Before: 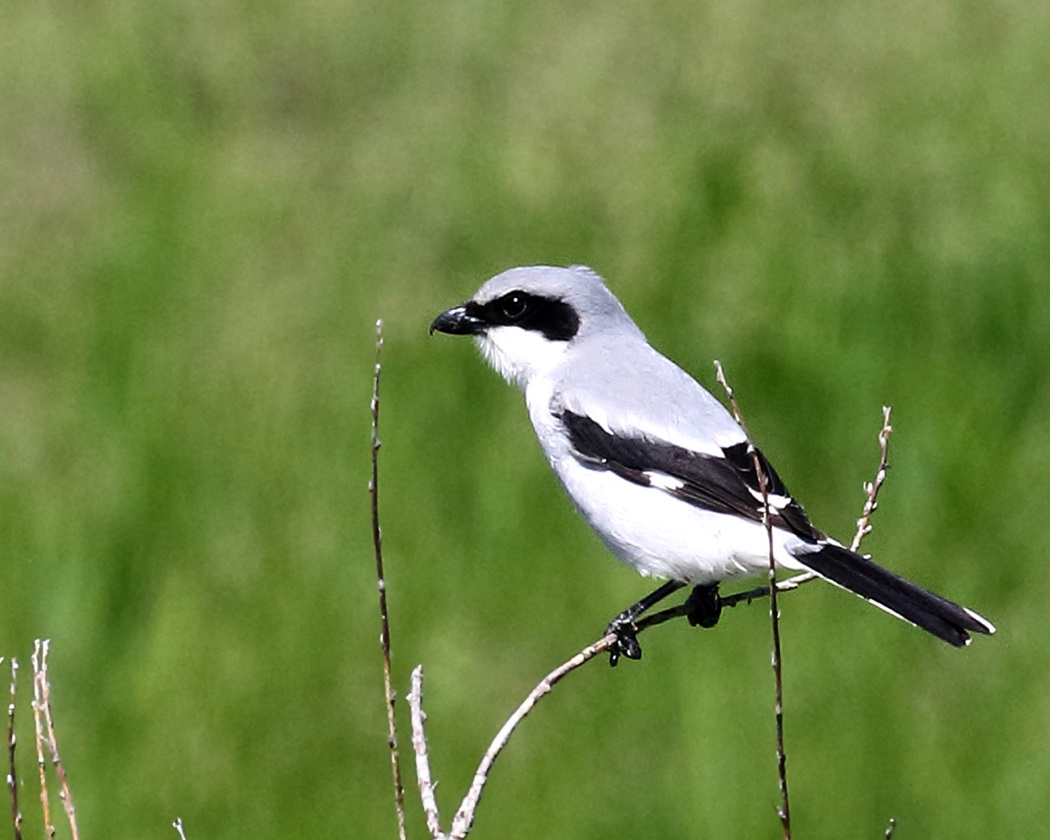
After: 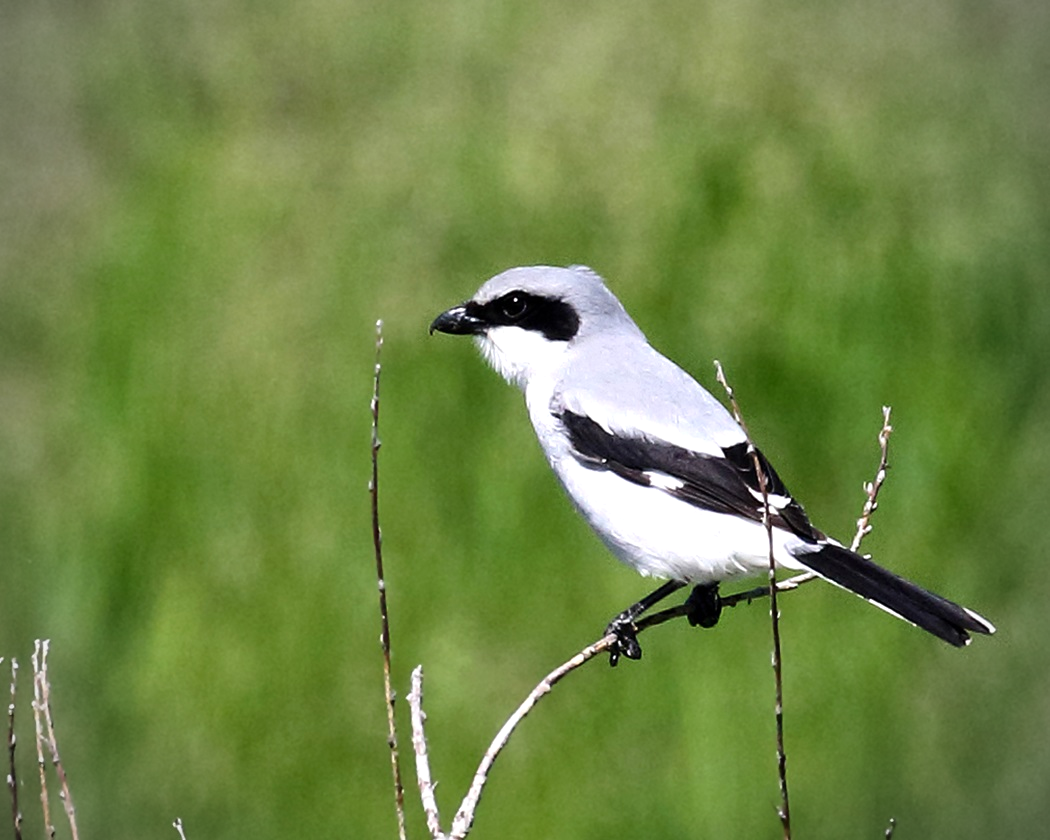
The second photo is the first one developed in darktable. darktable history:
vignetting: on, module defaults
levels: white 99.99%, levels [0, 0.476, 0.951]
